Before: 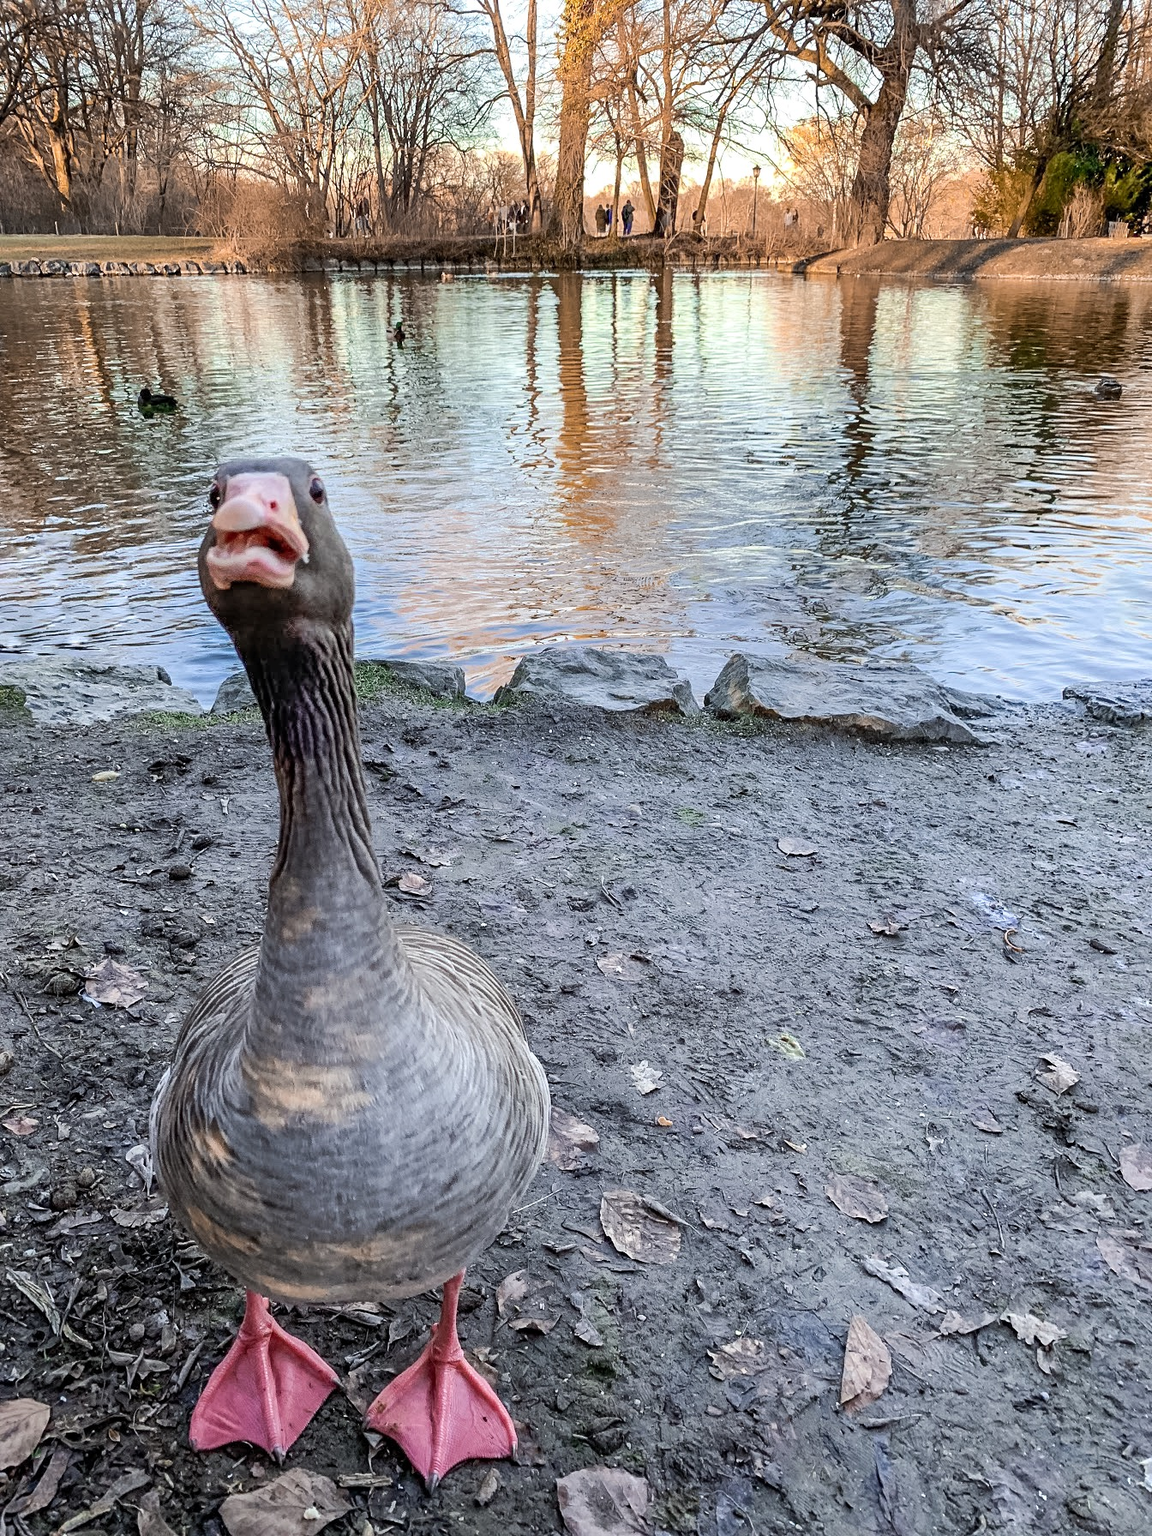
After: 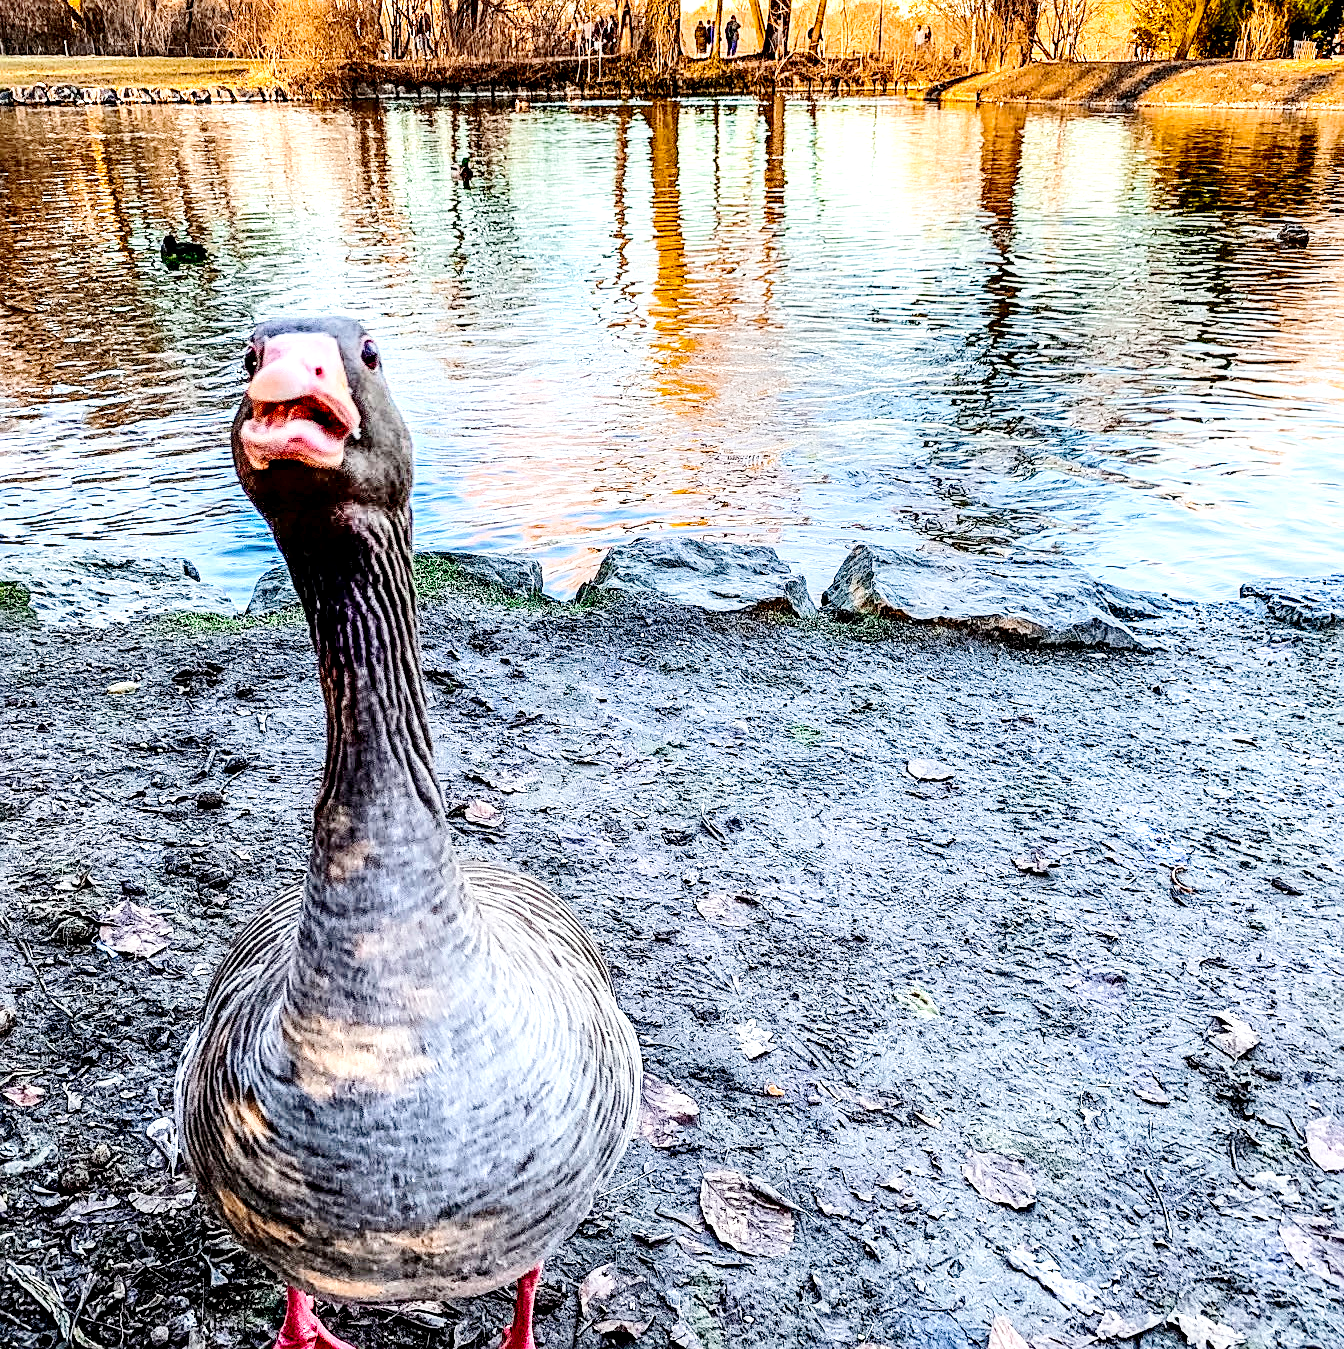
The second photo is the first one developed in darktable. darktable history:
local contrast: highlights 60%, shadows 62%, detail 160%
crop and rotate: top 12.198%, bottom 12.489%
color balance rgb: global offset › luminance -0.51%, perceptual saturation grading › global saturation 43.105%
base curve: curves: ch0 [(0, 0) (0.028, 0.03) (0.121, 0.232) (0.46, 0.748) (0.859, 0.968) (1, 1)], preserve colors none
sharpen: on, module defaults
tone curve: curves: ch0 [(0, 0) (0.003, 0.016) (0.011, 0.016) (0.025, 0.016) (0.044, 0.016) (0.069, 0.016) (0.1, 0.026) (0.136, 0.047) (0.177, 0.088) (0.224, 0.14) (0.277, 0.2) (0.335, 0.276) (0.399, 0.37) (0.468, 0.47) (0.543, 0.583) (0.623, 0.698) (0.709, 0.779) (0.801, 0.858) (0.898, 0.929) (1, 1)], color space Lab, independent channels, preserve colors none
